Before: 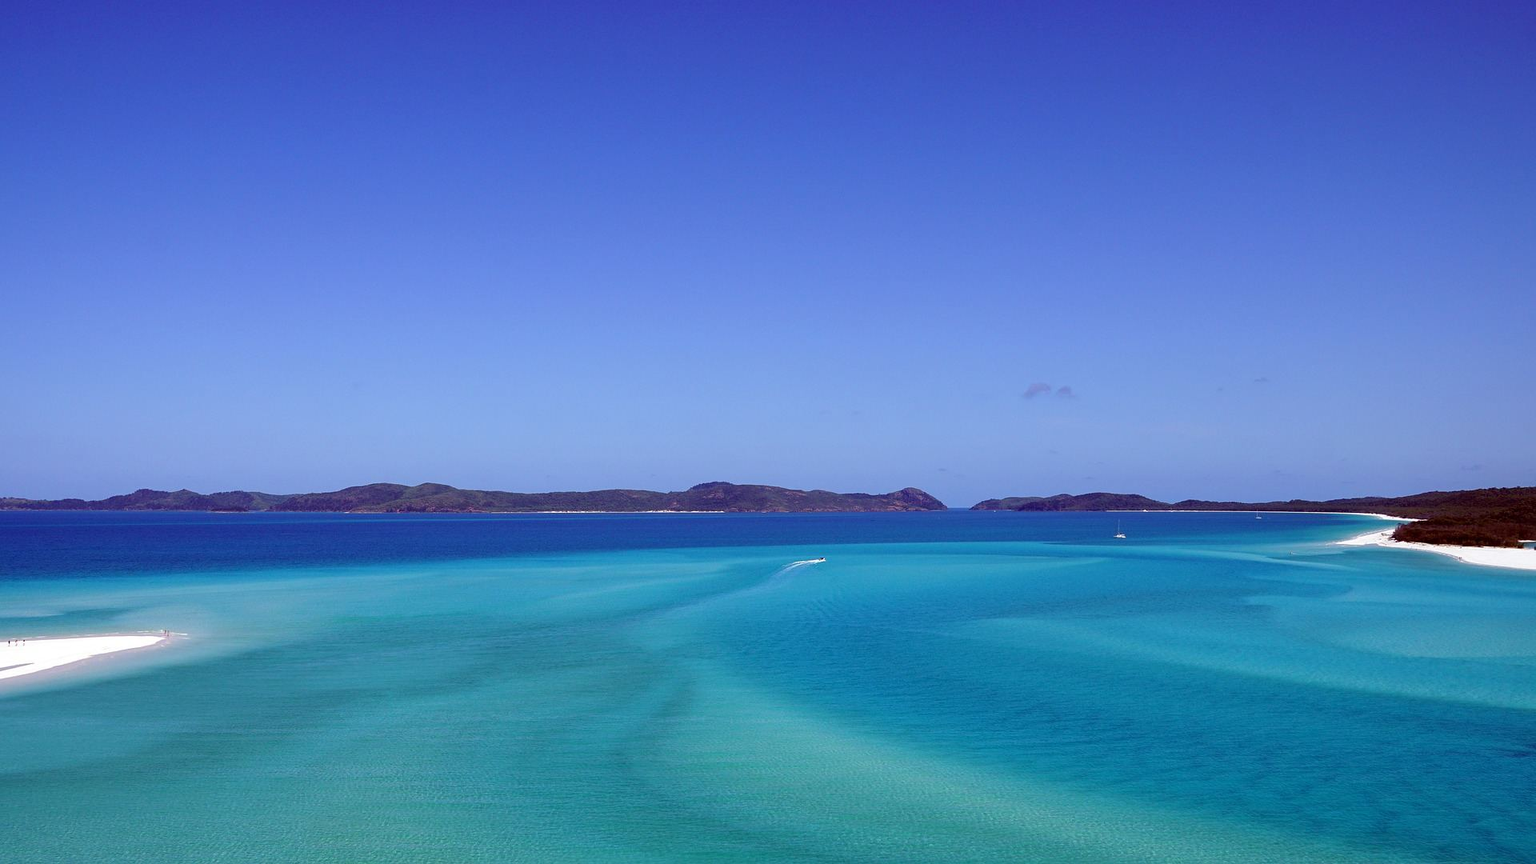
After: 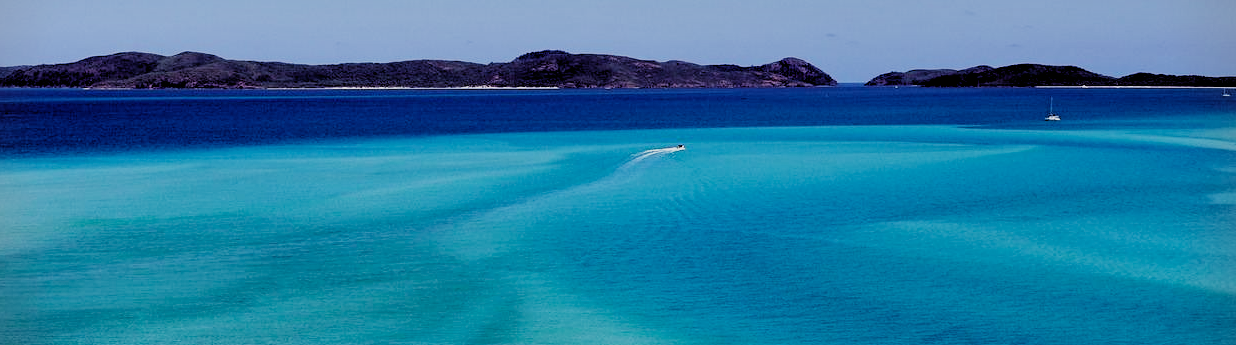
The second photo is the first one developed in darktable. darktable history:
color balance rgb: perceptual saturation grading › global saturation 10%, global vibrance 10%
crop: left 18.091%, top 51.13%, right 17.525%, bottom 16.85%
vignetting: fall-off start 92.6%, brightness -0.52, saturation -0.51, center (-0.012, 0)
rgb levels: levels [[0.034, 0.472, 0.904], [0, 0.5, 1], [0, 0.5, 1]]
shadows and highlights: white point adjustment 0.1, highlights -70, soften with gaussian
sigmoid: skew -0.2, preserve hue 0%, red attenuation 0.1, red rotation 0.035, green attenuation 0.1, green rotation -0.017, blue attenuation 0.15, blue rotation -0.052, base primaries Rec2020
